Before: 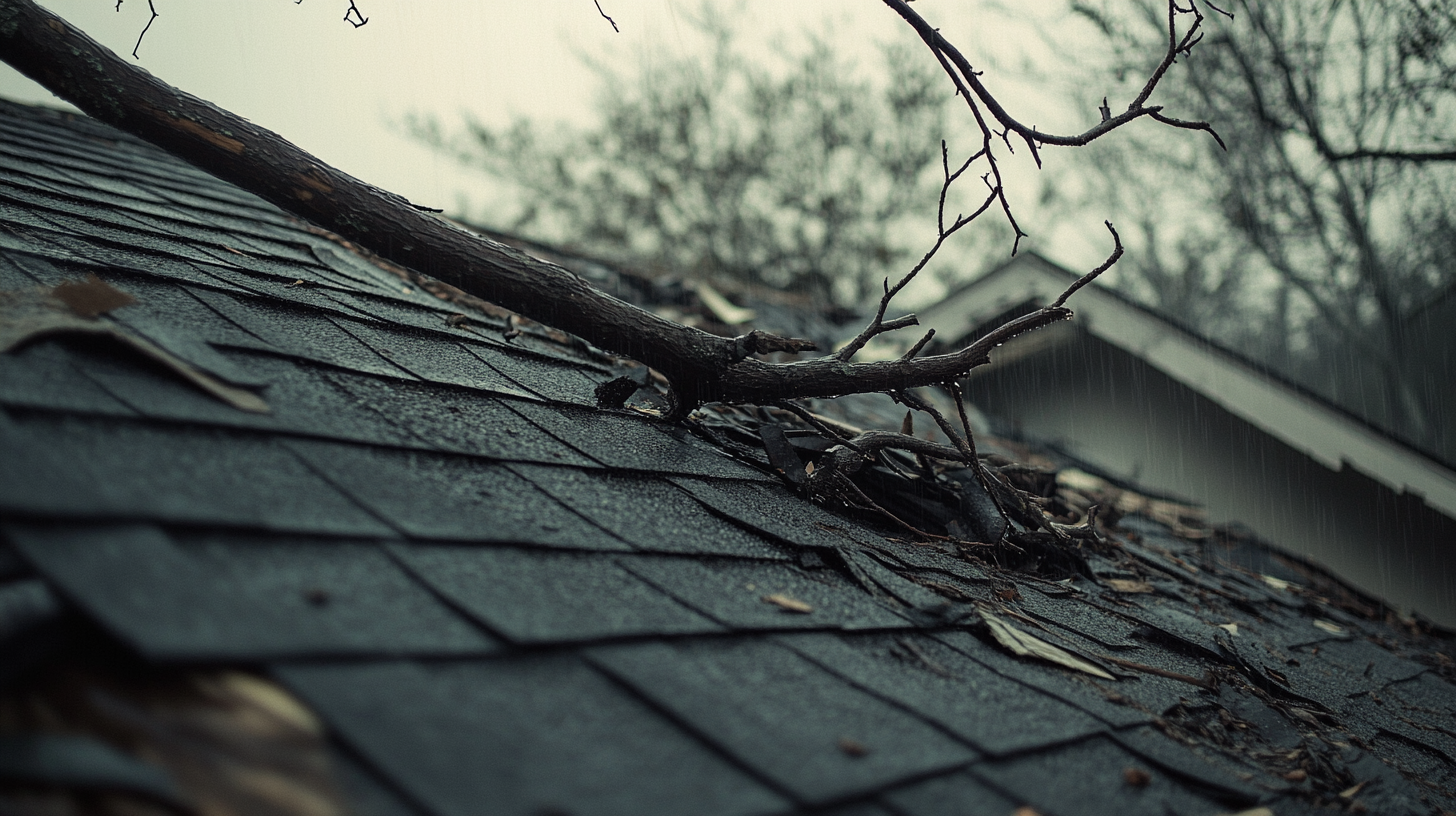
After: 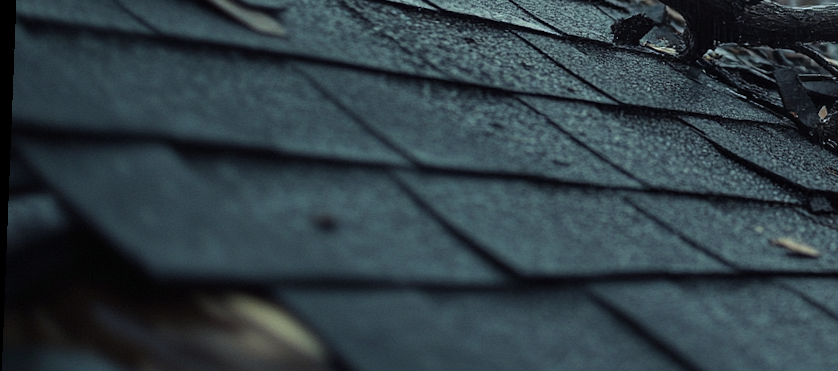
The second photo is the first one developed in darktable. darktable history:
white balance: red 0.924, blue 1.095
exposure: exposure 0.2 EV, compensate highlight preservation false
crop: top 44.483%, right 43.593%, bottom 12.892%
color zones: curves: ch1 [(0.239, 0.552) (0.75, 0.5)]; ch2 [(0.25, 0.462) (0.749, 0.457)], mix 25.94%
rotate and perspective: rotation 2.27°, automatic cropping off
